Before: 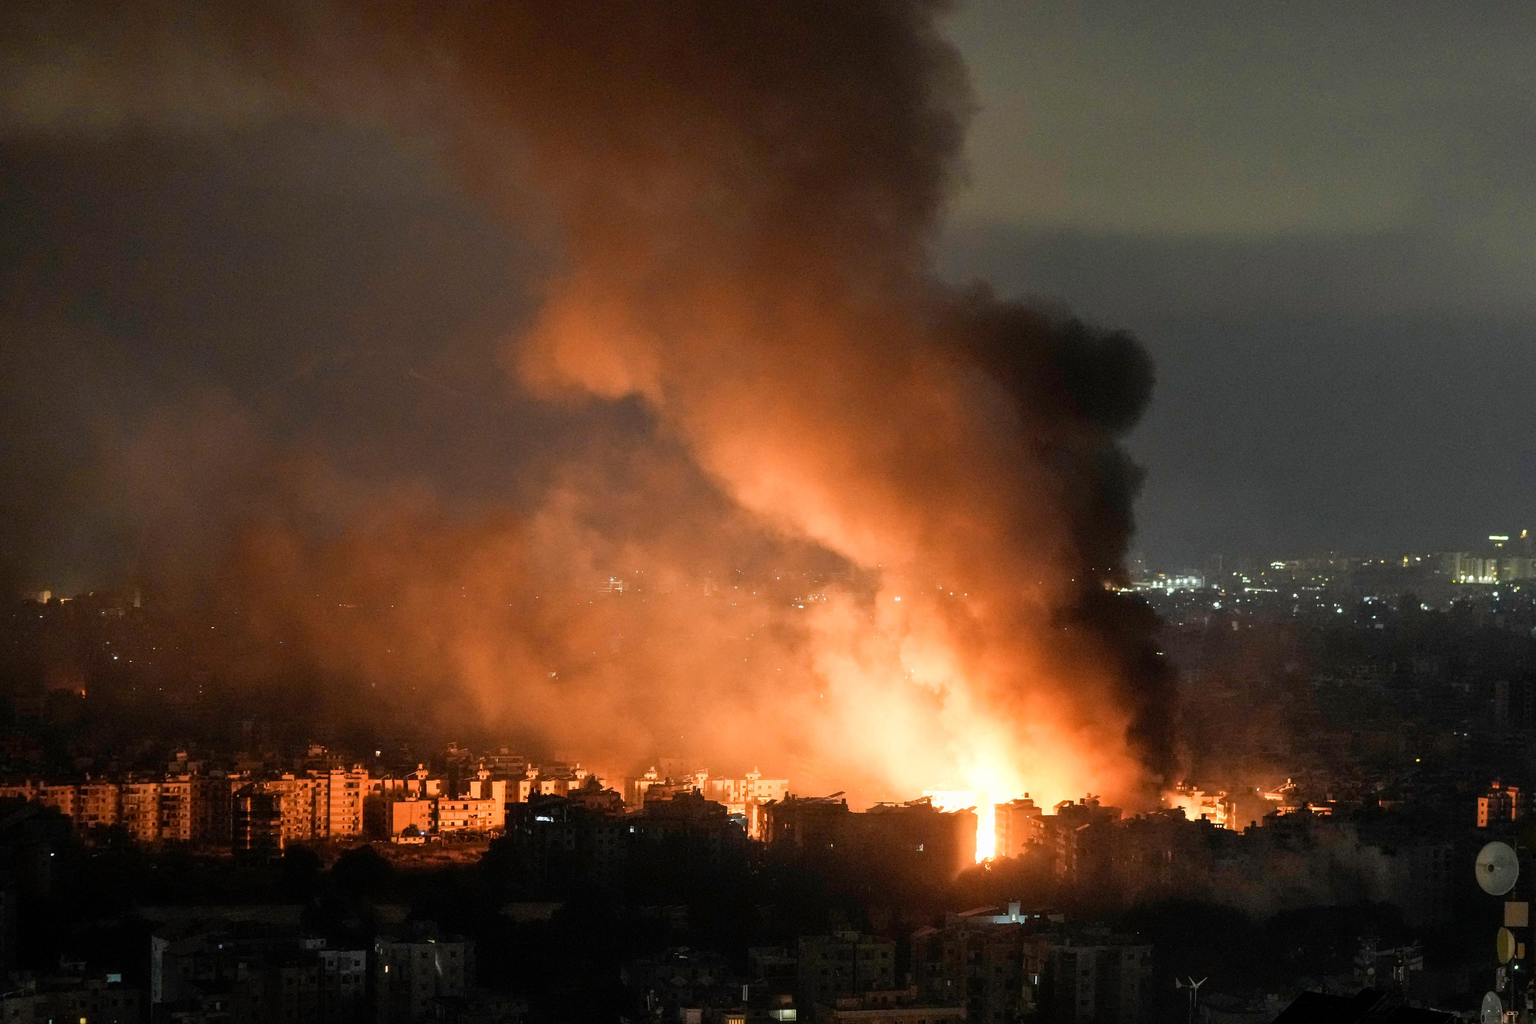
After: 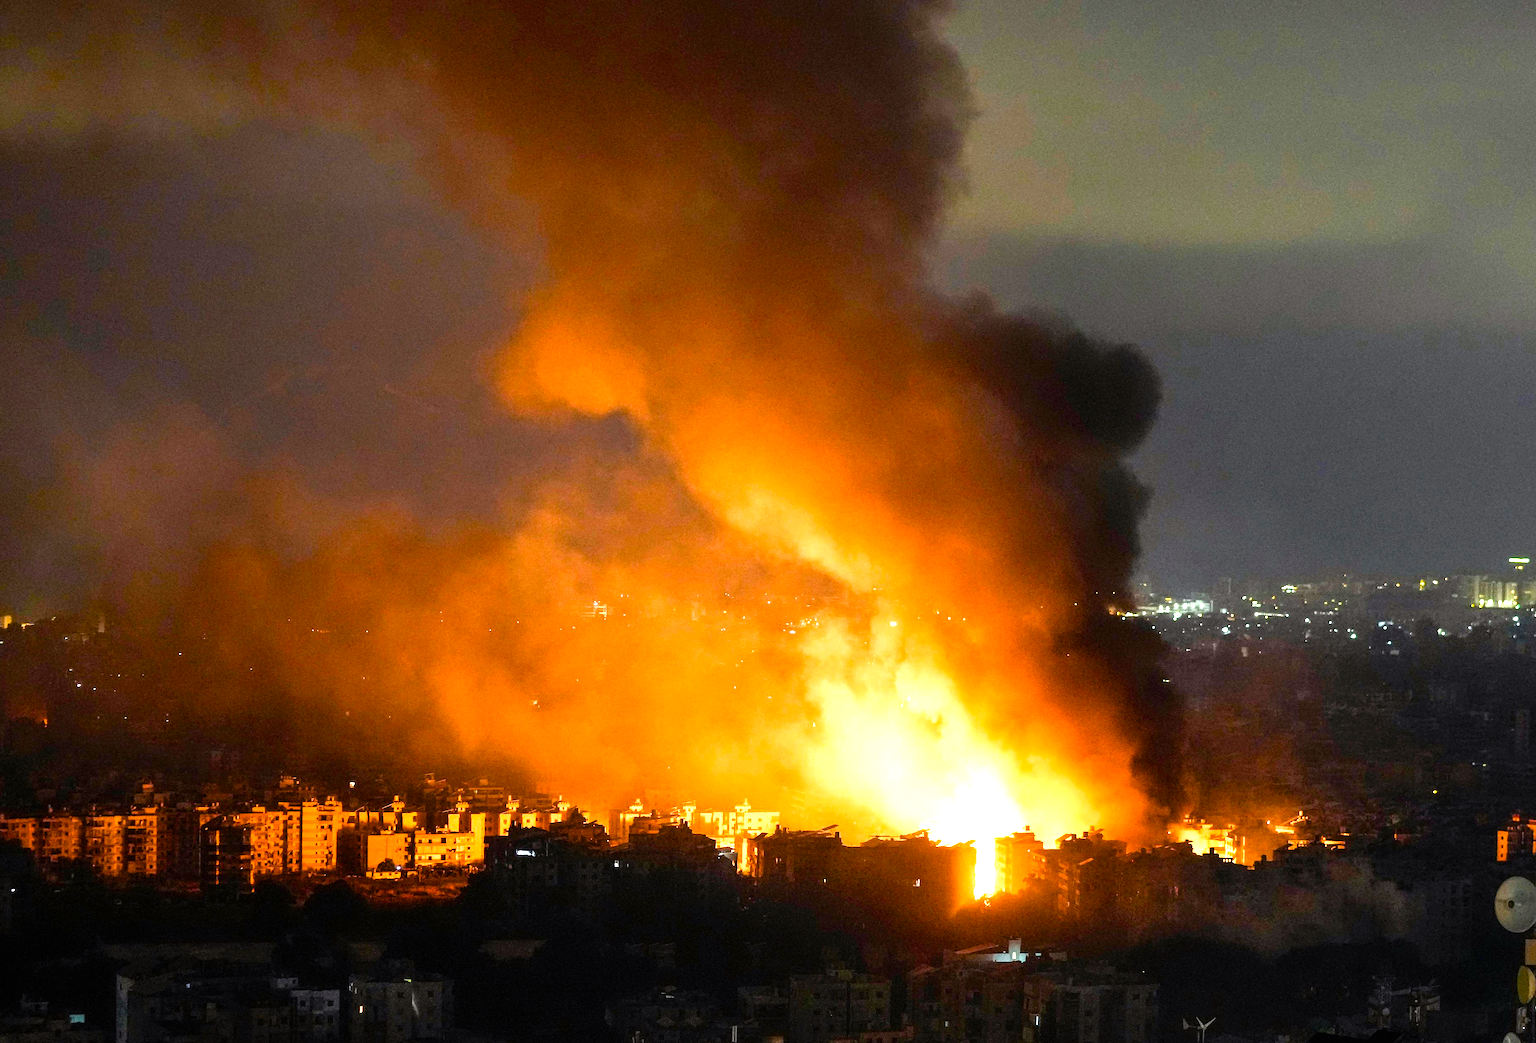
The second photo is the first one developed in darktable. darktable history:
color balance rgb: shadows lift › chroma 3.086%, shadows lift › hue 280.16°, perceptual saturation grading › global saturation 35.928%, perceptual saturation grading › shadows 35.223%
crop and rotate: left 2.622%, right 1.326%, bottom 2.098%
tone equalizer: -8 EV -0.449 EV, -7 EV -0.396 EV, -6 EV -0.355 EV, -5 EV -0.198 EV, -3 EV 0.196 EV, -2 EV 0.346 EV, -1 EV 0.38 EV, +0 EV 0.397 EV, edges refinement/feathering 500, mask exposure compensation -1.57 EV, preserve details no
exposure: black level correction 0, exposure 0.694 EV, compensate highlight preservation false
contrast equalizer: y [[0.5 ×6], [0.5 ×6], [0.5, 0.5, 0.501, 0.545, 0.707, 0.863], [0 ×6], [0 ×6]]
